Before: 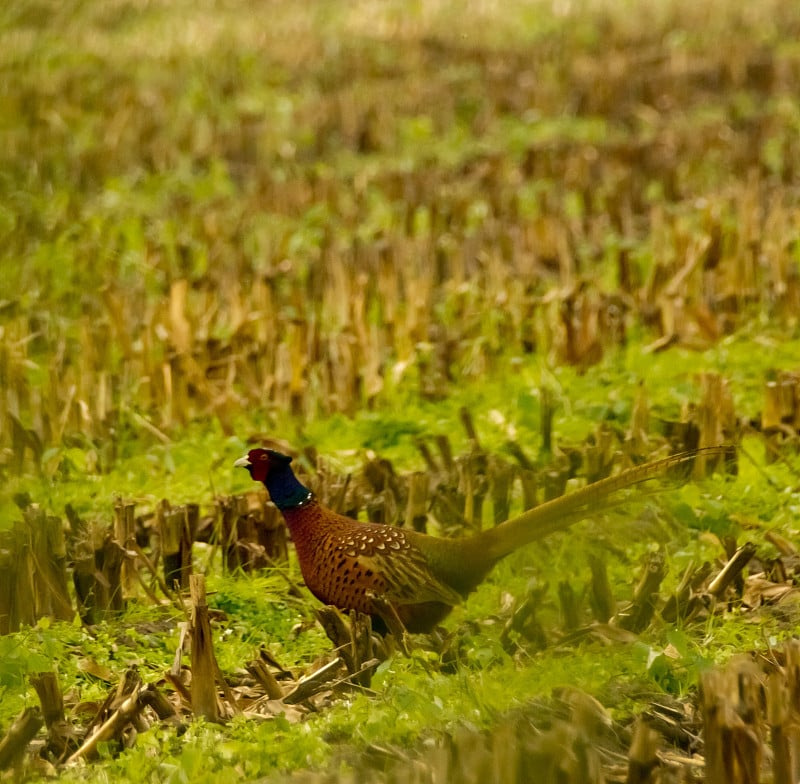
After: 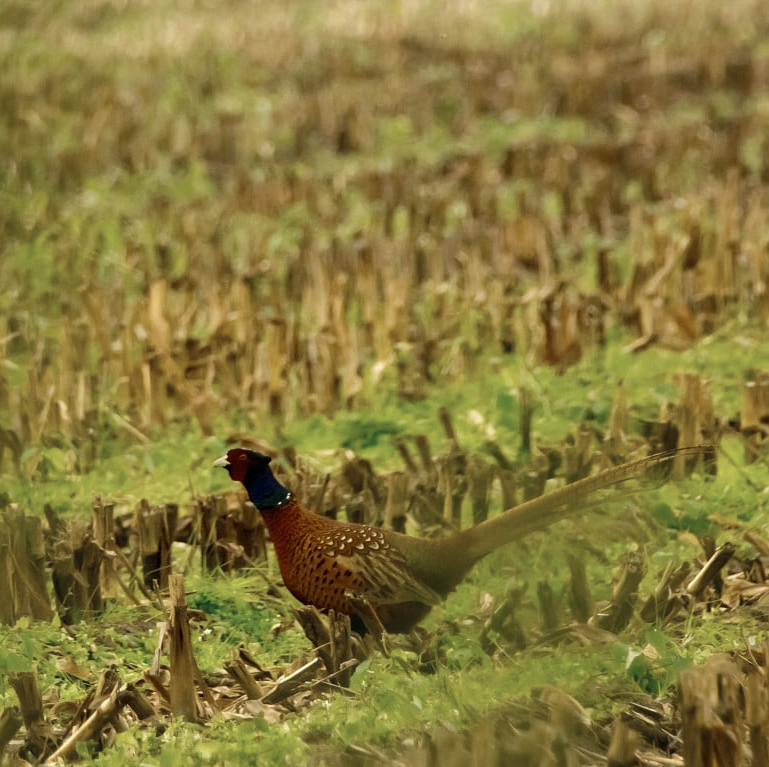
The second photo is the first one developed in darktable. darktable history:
color zones: curves: ch0 [(0, 0.5) (0.125, 0.4) (0.25, 0.5) (0.375, 0.4) (0.5, 0.4) (0.625, 0.35) (0.75, 0.35) (0.875, 0.5)]; ch1 [(0, 0.35) (0.125, 0.45) (0.25, 0.35) (0.375, 0.35) (0.5, 0.35) (0.625, 0.35) (0.75, 0.45) (0.875, 0.35)]; ch2 [(0, 0.6) (0.125, 0.5) (0.25, 0.5) (0.375, 0.6) (0.5, 0.6) (0.625, 0.5) (0.75, 0.5) (0.875, 0.5)]
crop and rotate: left 2.707%, right 1.135%, bottom 2.076%
